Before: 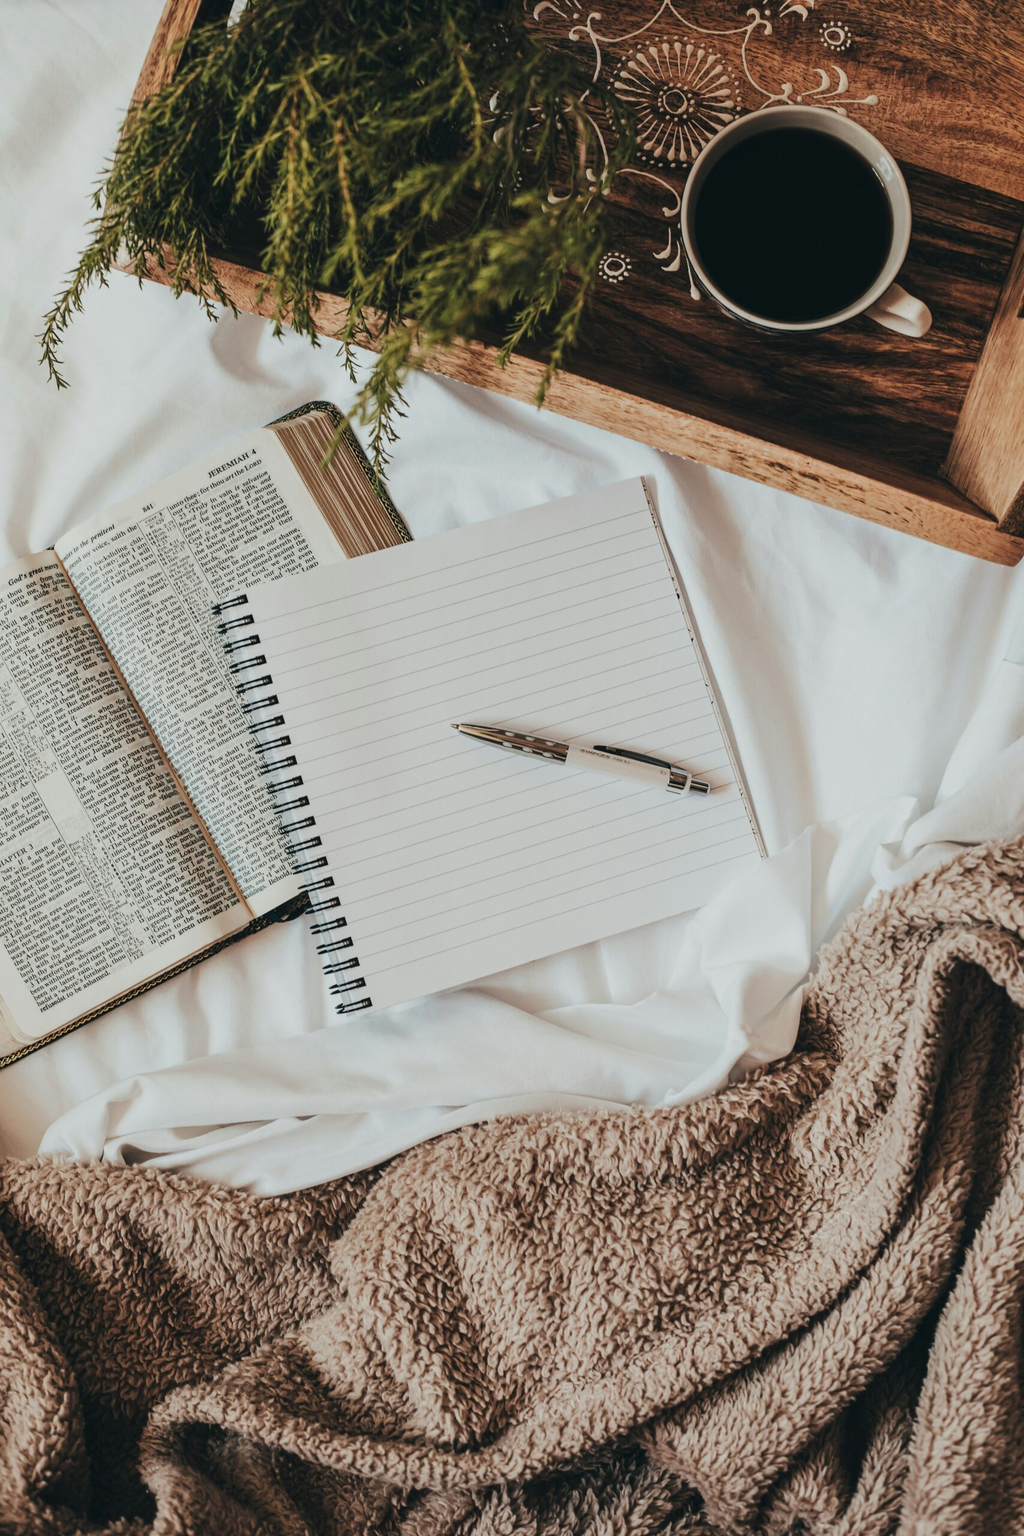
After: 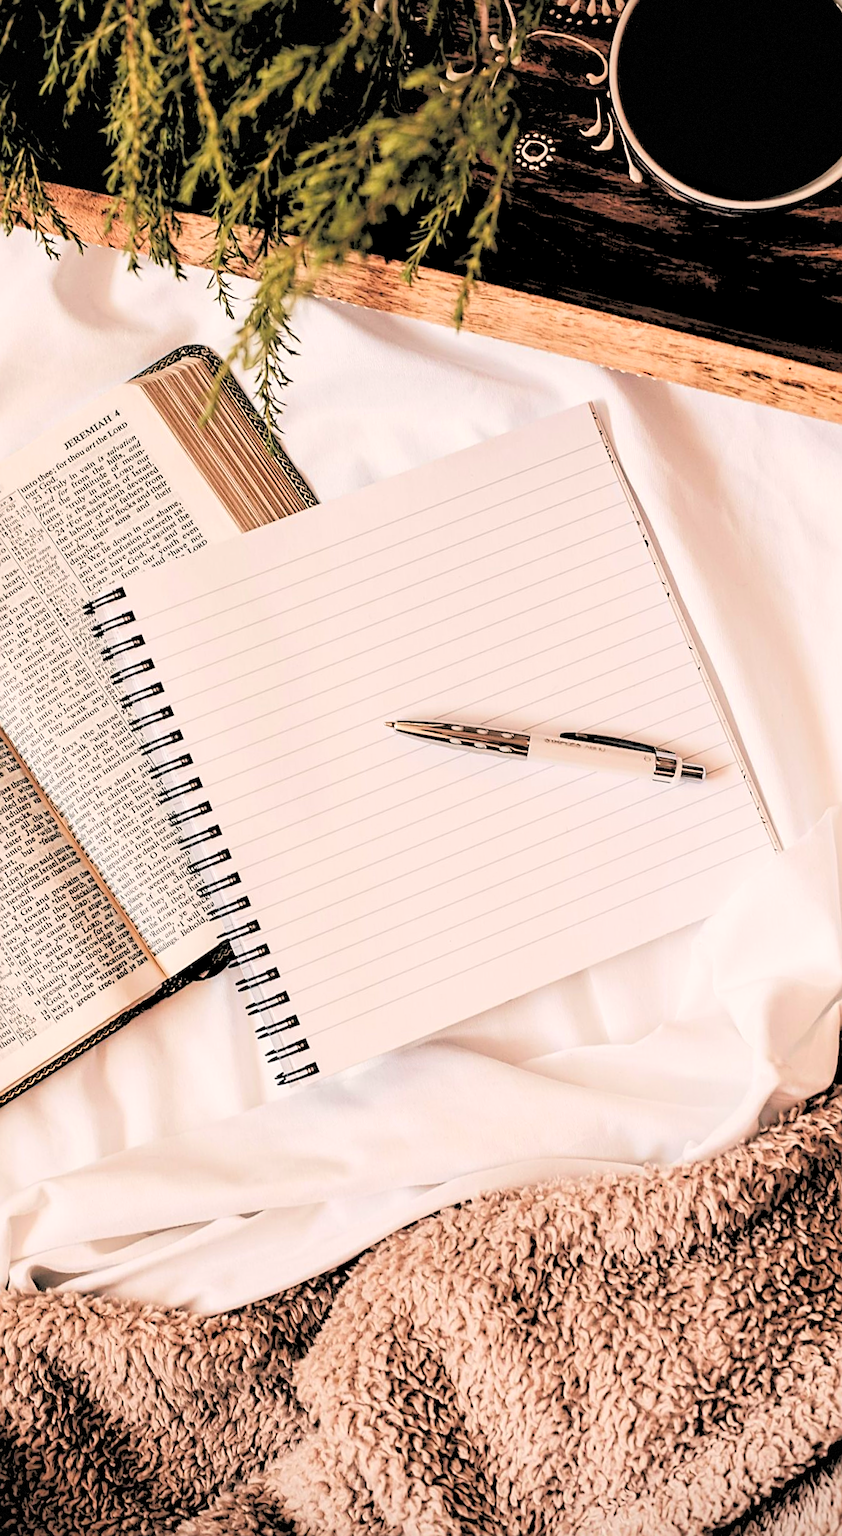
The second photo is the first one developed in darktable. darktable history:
exposure: exposure 0.507 EV, compensate highlight preservation false
color correction: highlights a* 7.34, highlights b* 4.37
vignetting: fall-off start 100%, fall-off radius 71%, brightness -0.434, saturation -0.2, width/height ratio 1.178, dithering 8-bit output, unbound false
sharpen: on, module defaults
crop and rotate: left 13.342%, right 19.991%
rgb levels: levels [[0.027, 0.429, 0.996], [0, 0.5, 1], [0, 0.5, 1]]
color balance: lift [0.998, 0.998, 1.001, 1.002], gamma [0.995, 1.025, 0.992, 0.975], gain [0.995, 1.02, 0.997, 0.98]
rotate and perspective: rotation -5°, crop left 0.05, crop right 0.952, crop top 0.11, crop bottom 0.89
